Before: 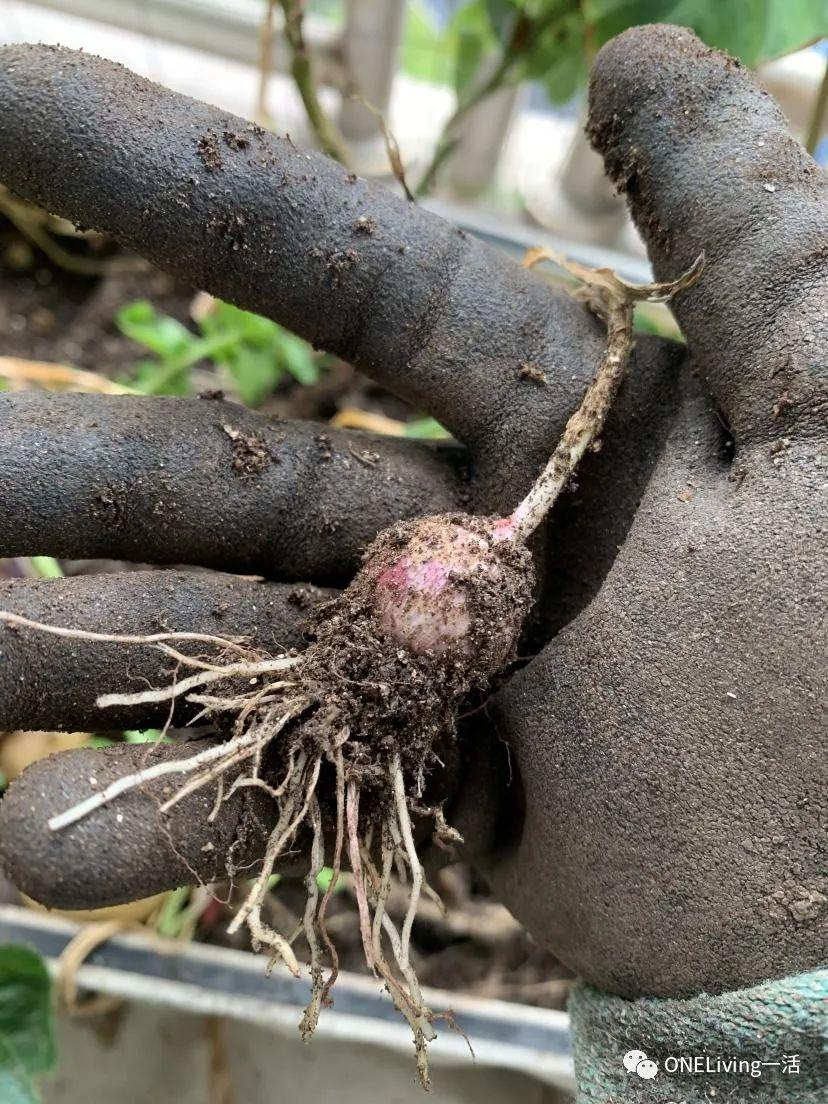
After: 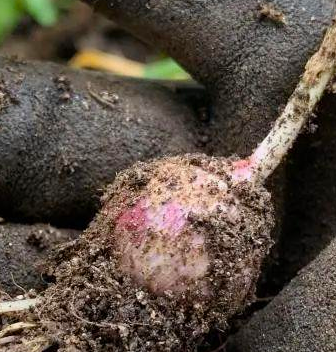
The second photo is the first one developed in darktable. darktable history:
crop: left 31.64%, top 32.574%, right 27.773%, bottom 35.41%
color balance rgb: global offset › hue 169.01°, linear chroma grading › shadows -2.988%, linear chroma grading › highlights -4.552%, perceptual saturation grading › global saturation 29.667%, perceptual brilliance grading › global brilliance 1.382%, perceptual brilliance grading › highlights -3.886%, global vibrance 10.831%
